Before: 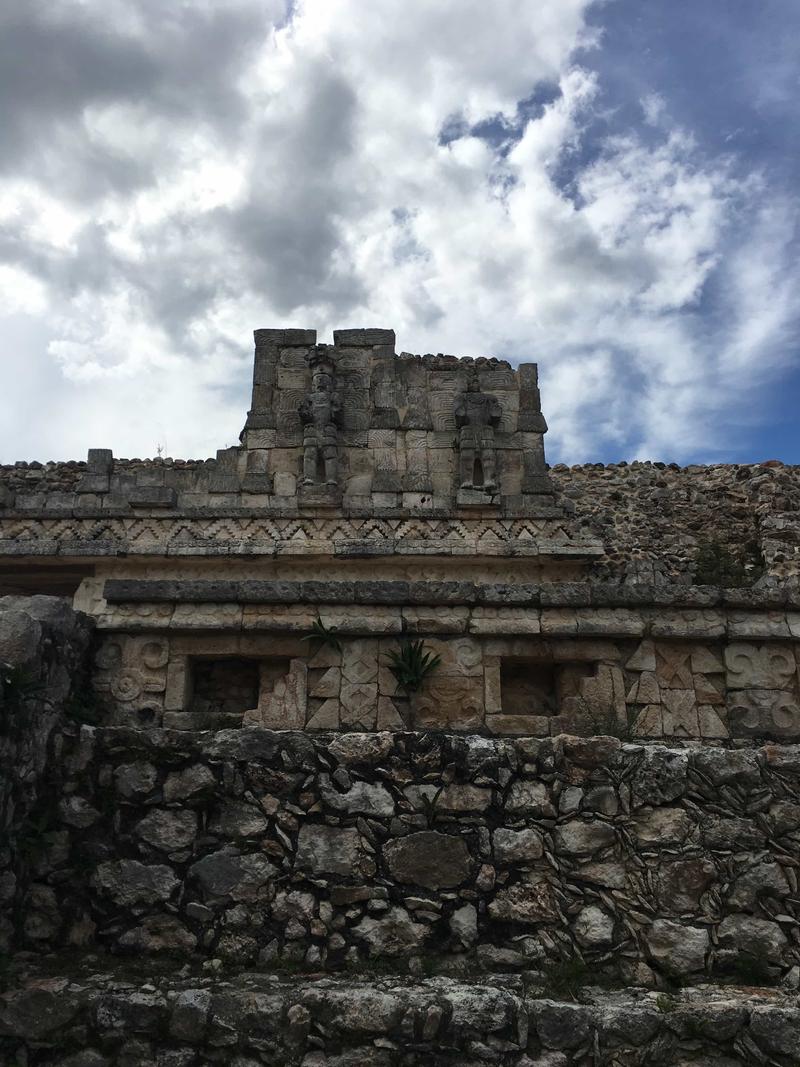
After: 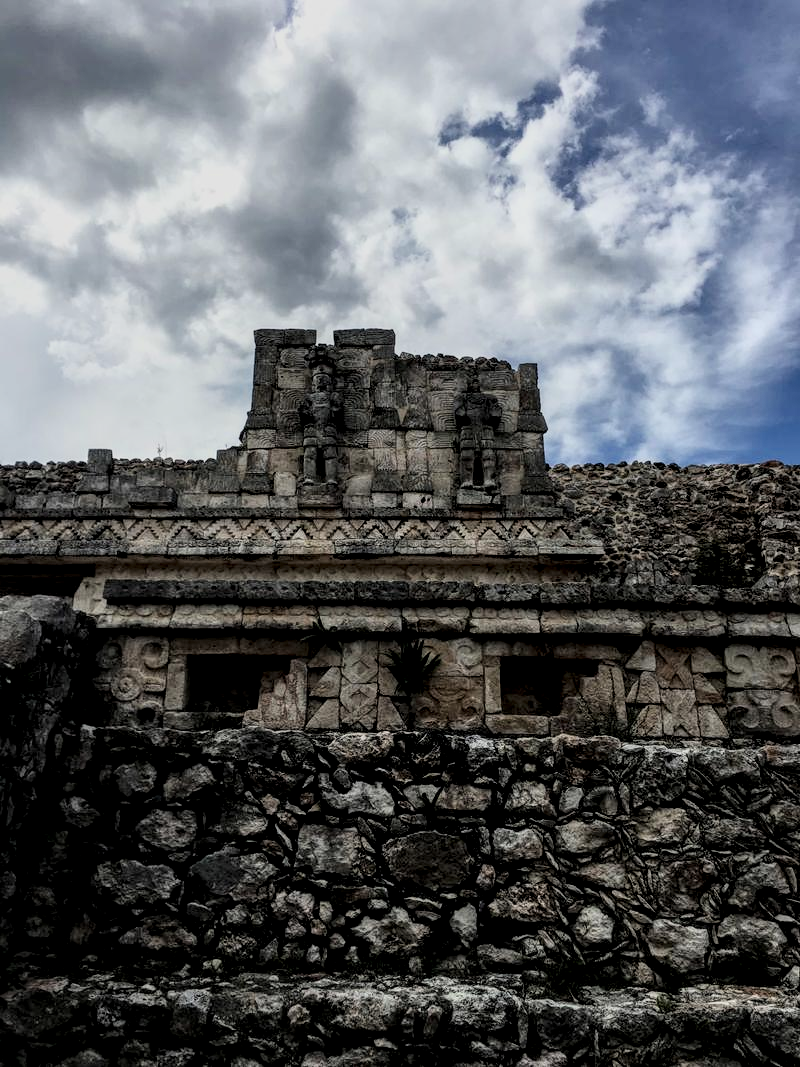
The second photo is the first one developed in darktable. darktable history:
filmic rgb: black relative exposure -7.15 EV, white relative exposure 5.36 EV, hardness 3.02, color science v6 (2022)
local contrast: highlights 79%, shadows 56%, detail 175%, midtone range 0.428
